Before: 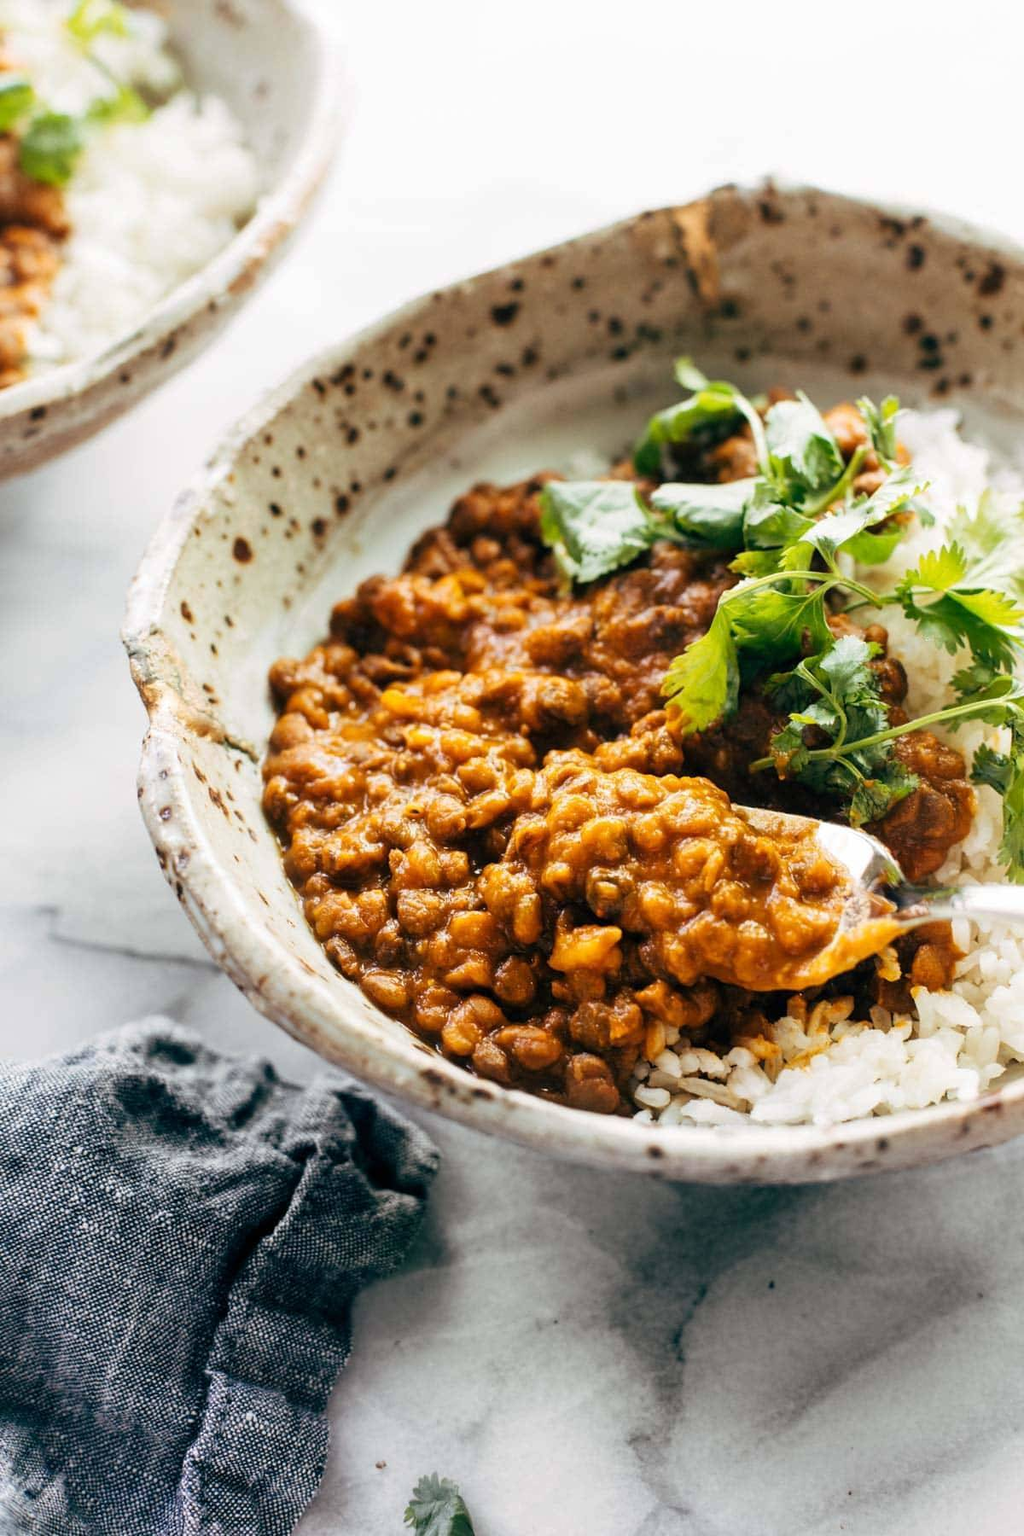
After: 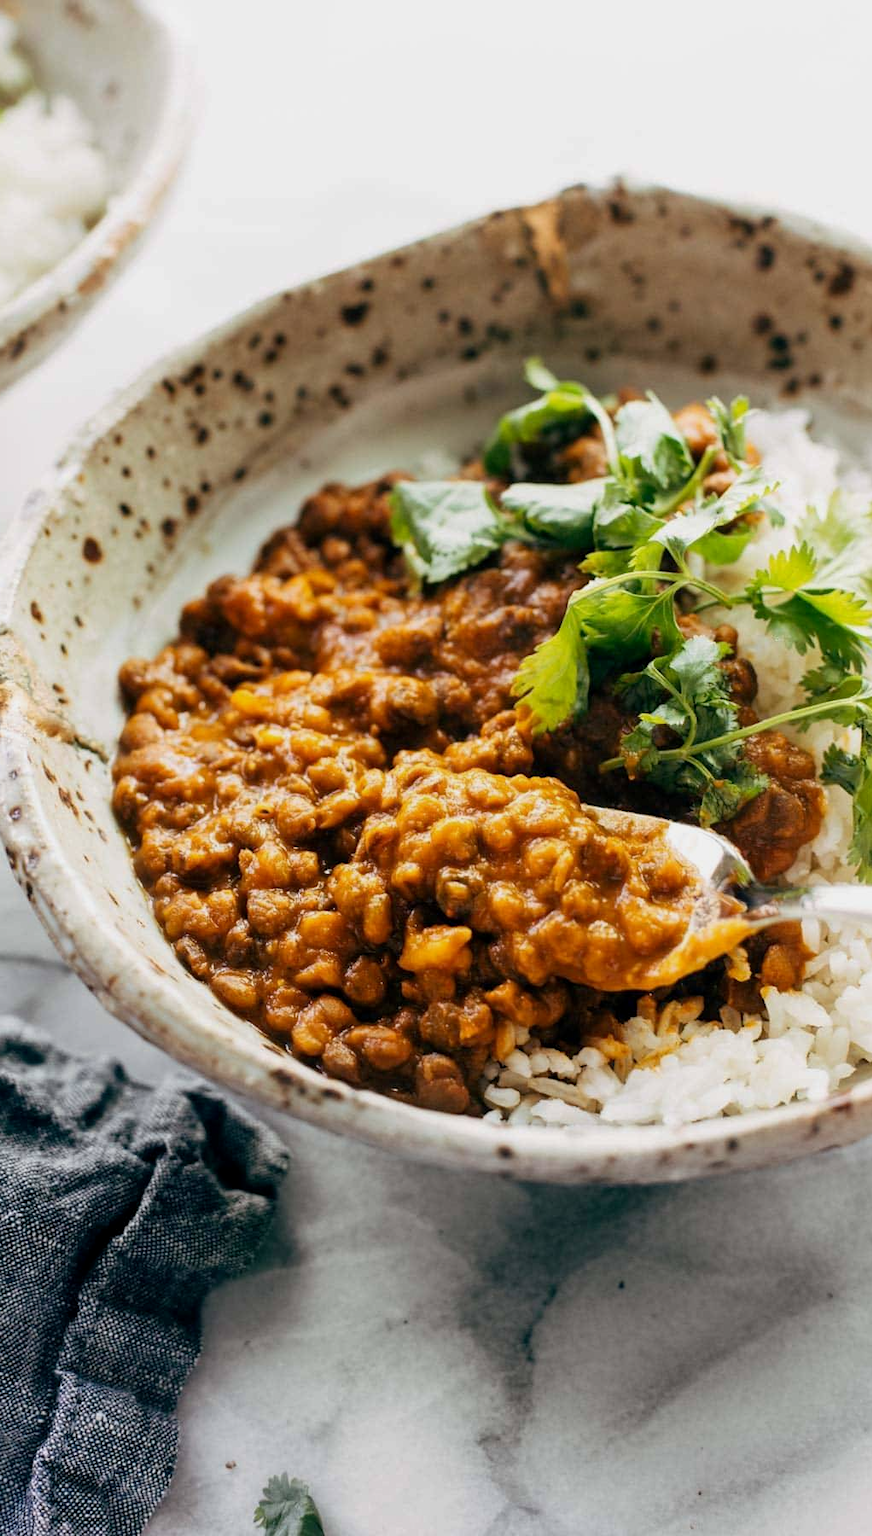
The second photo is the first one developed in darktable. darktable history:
crop and rotate: left 14.744%
exposure: black level correction 0.001, exposure -0.2 EV, compensate highlight preservation false
